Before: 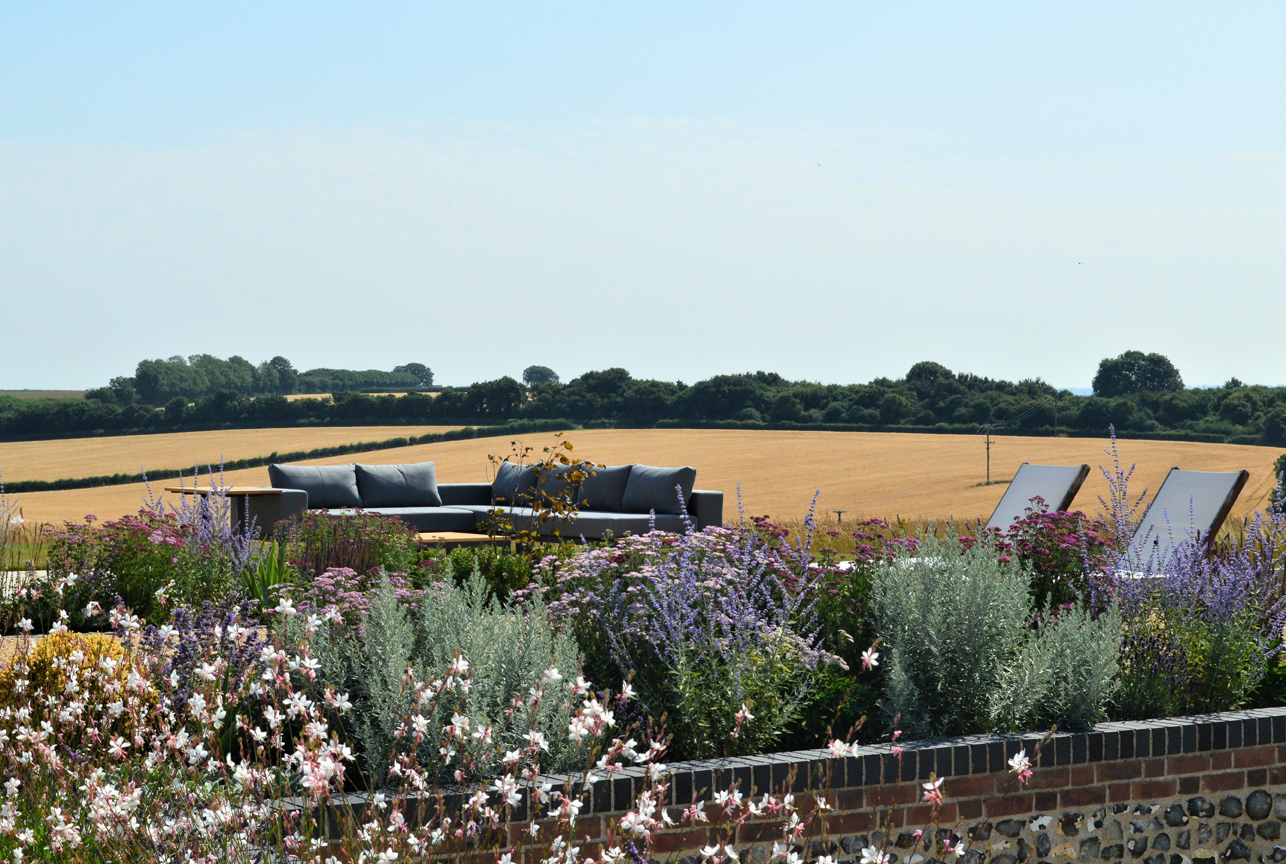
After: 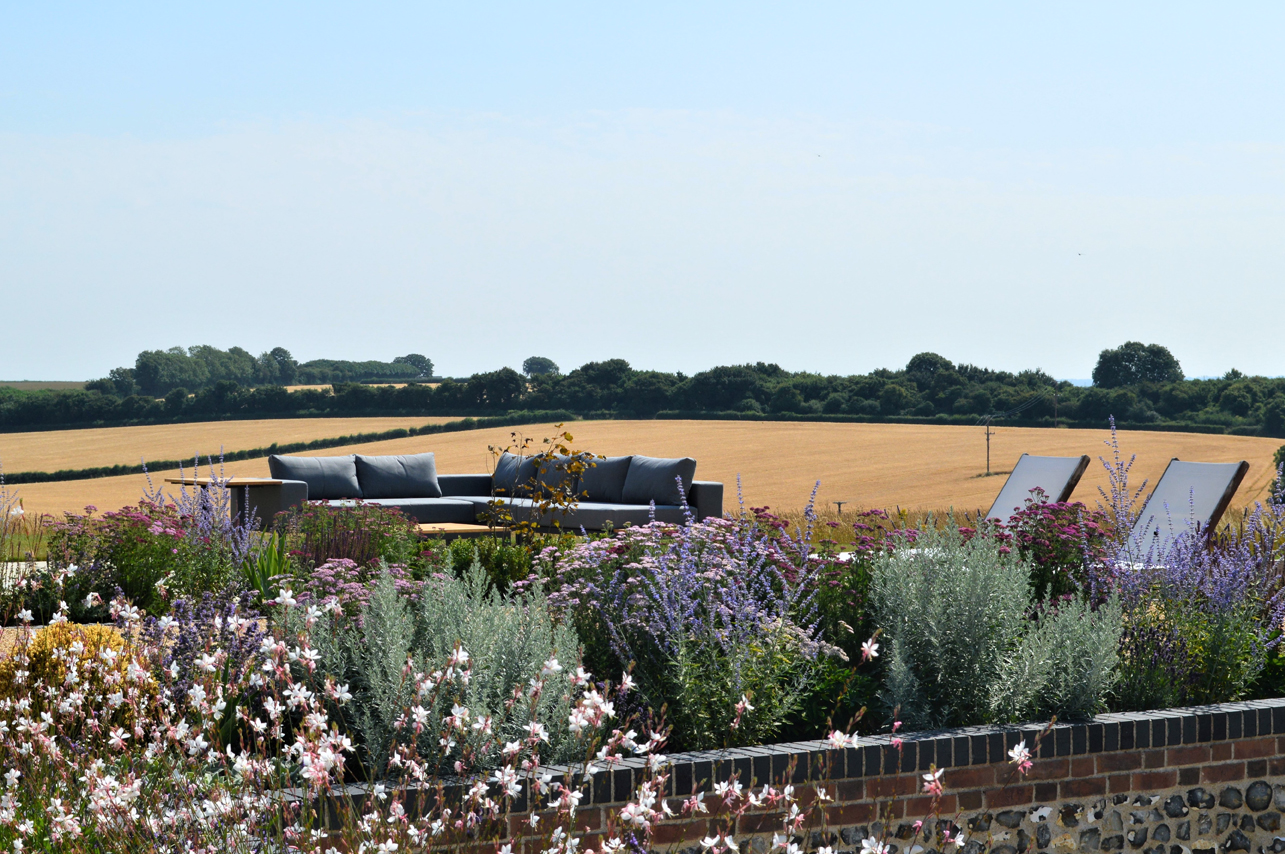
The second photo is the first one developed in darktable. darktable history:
crop: top 1.049%, right 0.001%
white balance: red 1.009, blue 1.027
